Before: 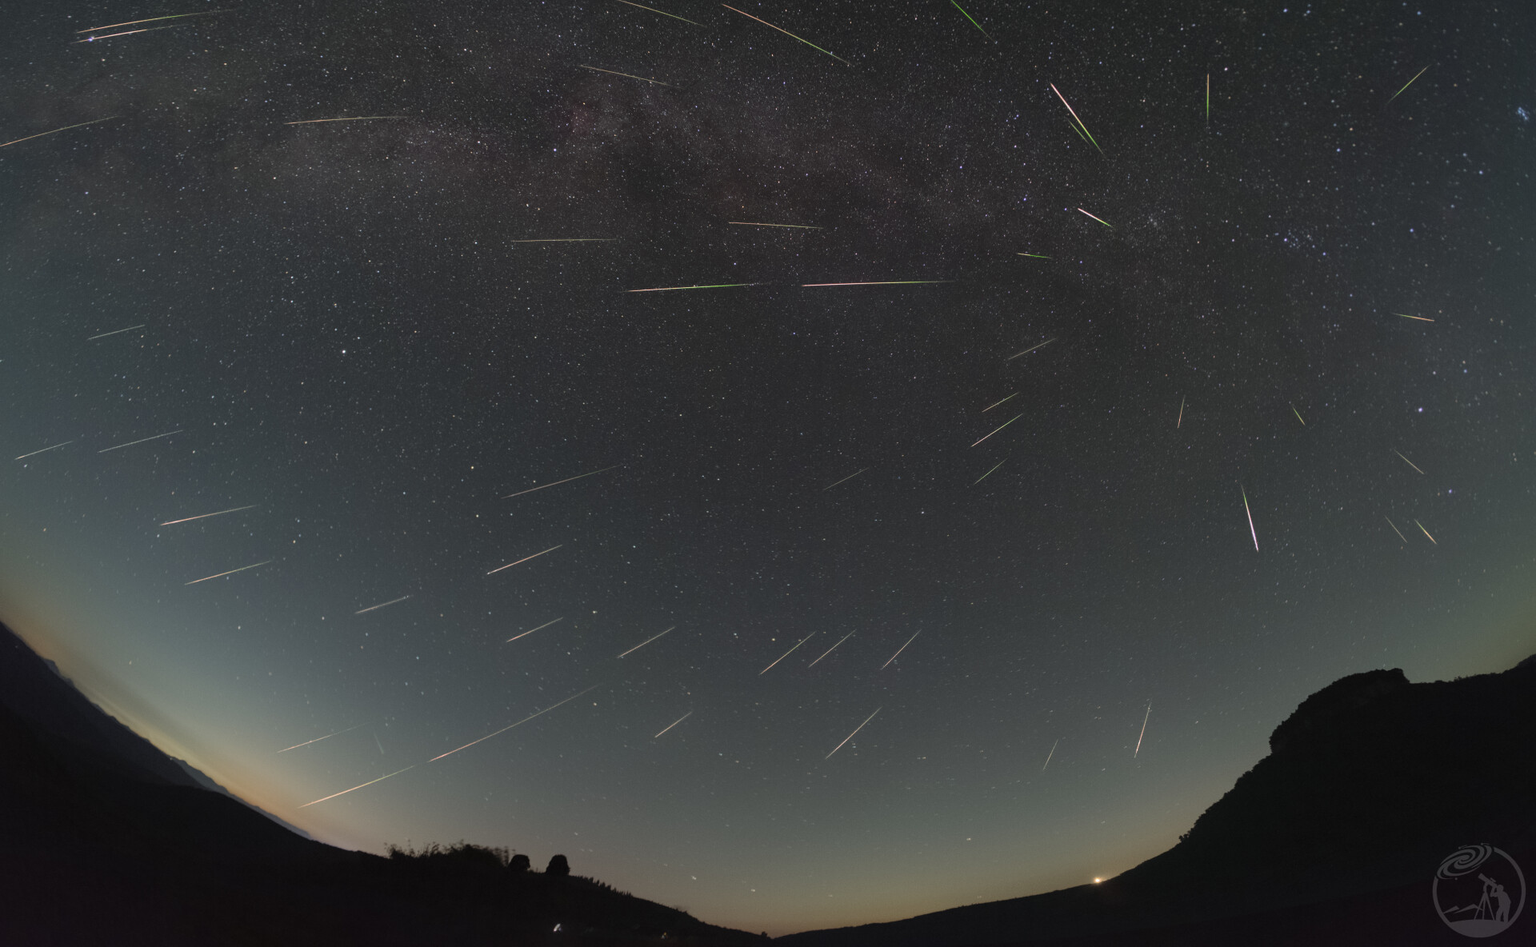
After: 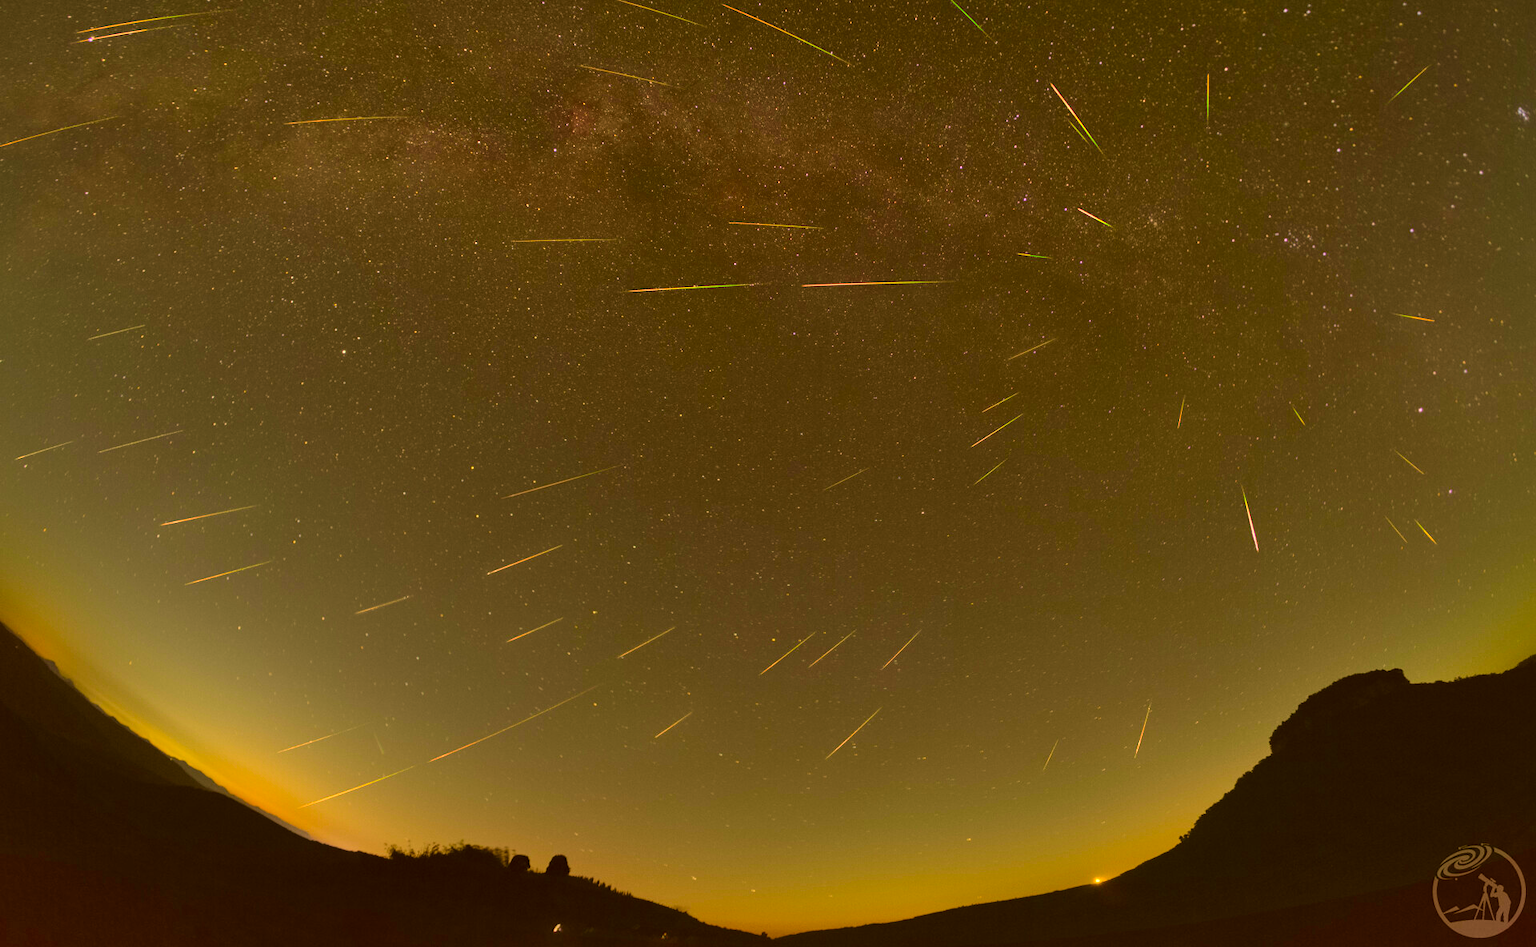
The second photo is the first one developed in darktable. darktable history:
shadows and highlights: shadows 43.8, white point adjustment -1.4, soften with gaussian
color correction: highlights a* 10.6, highlights b* 29.96, shadows a* 2.77, shadows b* 16.85, saturation 1.73
exposure: exposure 0.569 EV, compensate highlight preservation false
